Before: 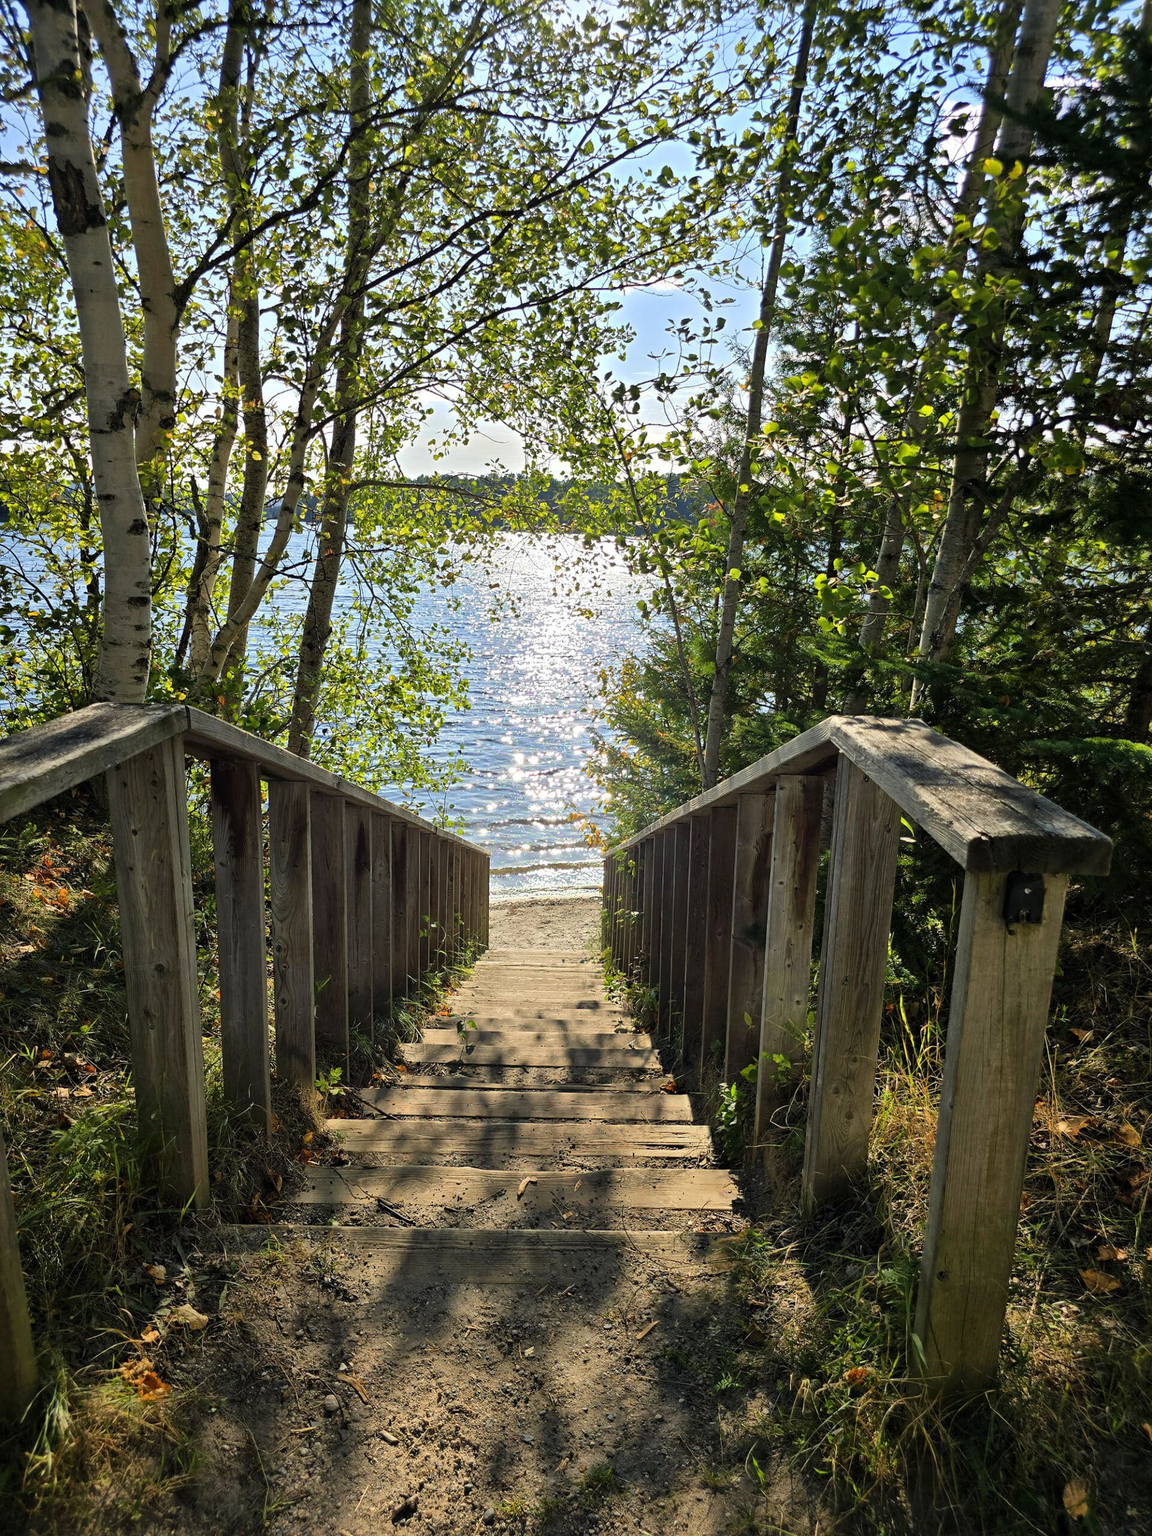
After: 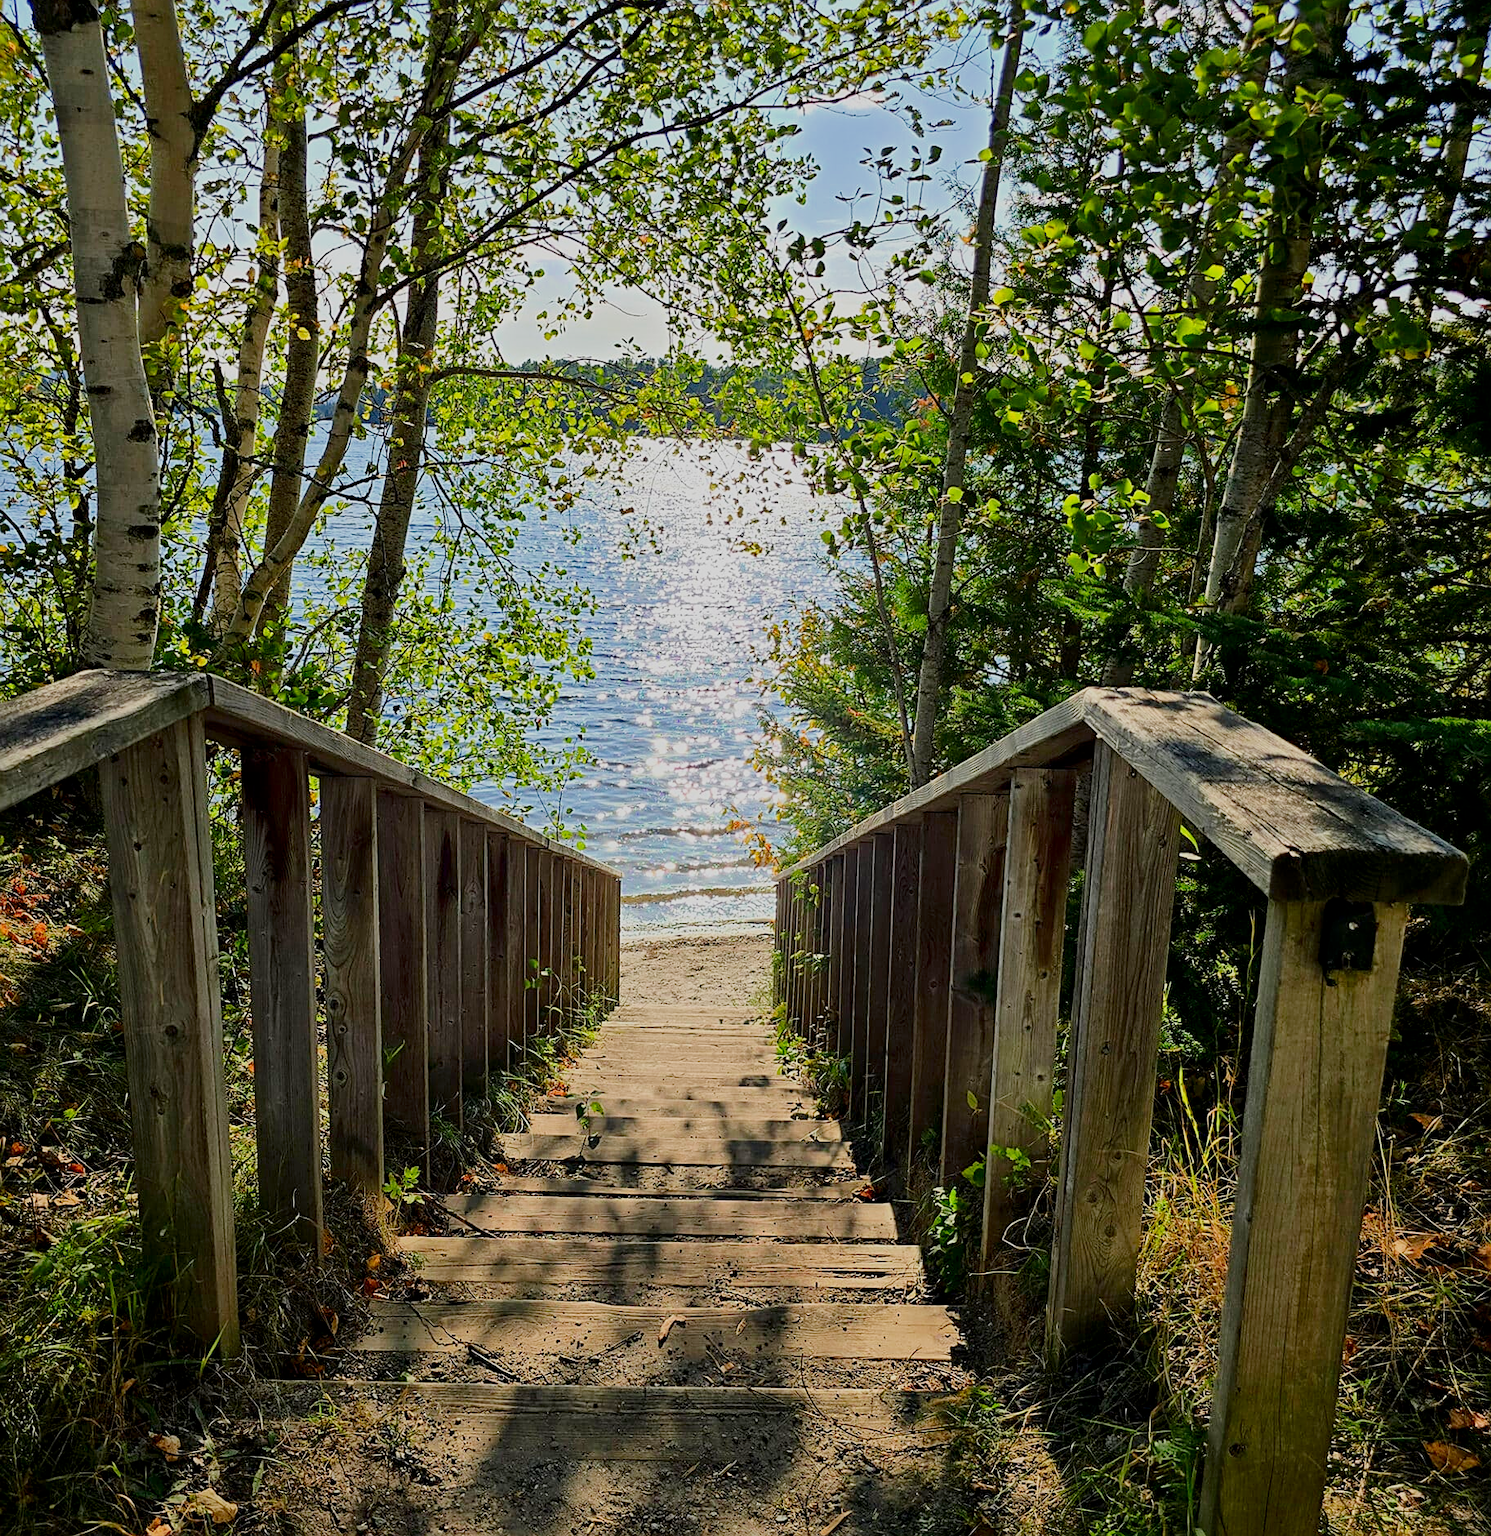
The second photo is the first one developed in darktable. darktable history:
crop and rotate: left 2.944%, top 13.735%, right 1.914%, bottom 12.767%
contrast brightness saturation: contrast 0.104, brightness -0.277, saturation 0.137
tone equalizer: -8 EV -0.433 EV, -7 EV -0.415 EV, -6 EV -0.312 EV, -5 EV -0.194 EV, -3 EV 0.234 EV, -2 EV 0.332 EV, -1 EV 0.377 EV, +0 EV 0.425 EV, edges refinement/feathering 500, mask exposure compensation -1.57 EV, preserve details no
exposure: black level correction 0.001, exposure 1.129 EV, compensate highlight preservation false
filmic rgb: middle gray luminance 2.7%, black relative exposure -9.96 EV, white relative exposure 6.98 EV, dynamic range scaling 9.74%, target black luminance 0%, hardness 3.17, latitude 44.09%, contrast 0.677, highlights saturation mix 4.02%, shadows ↔ highlights balance 14.36%
sharpen: on, module defaults
